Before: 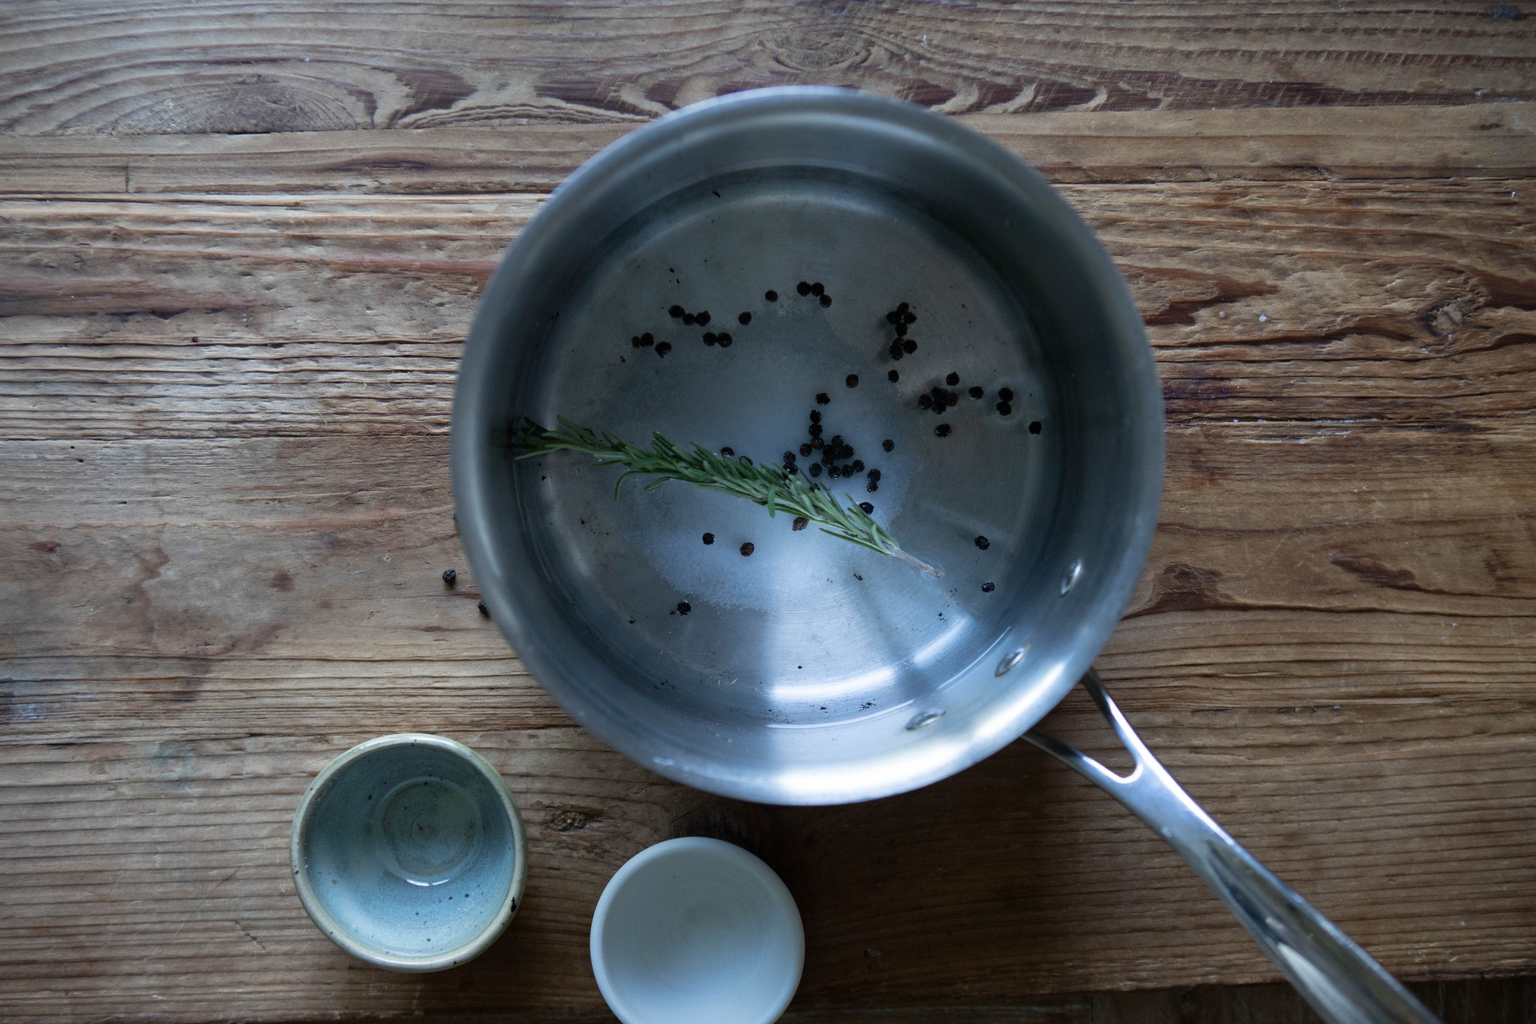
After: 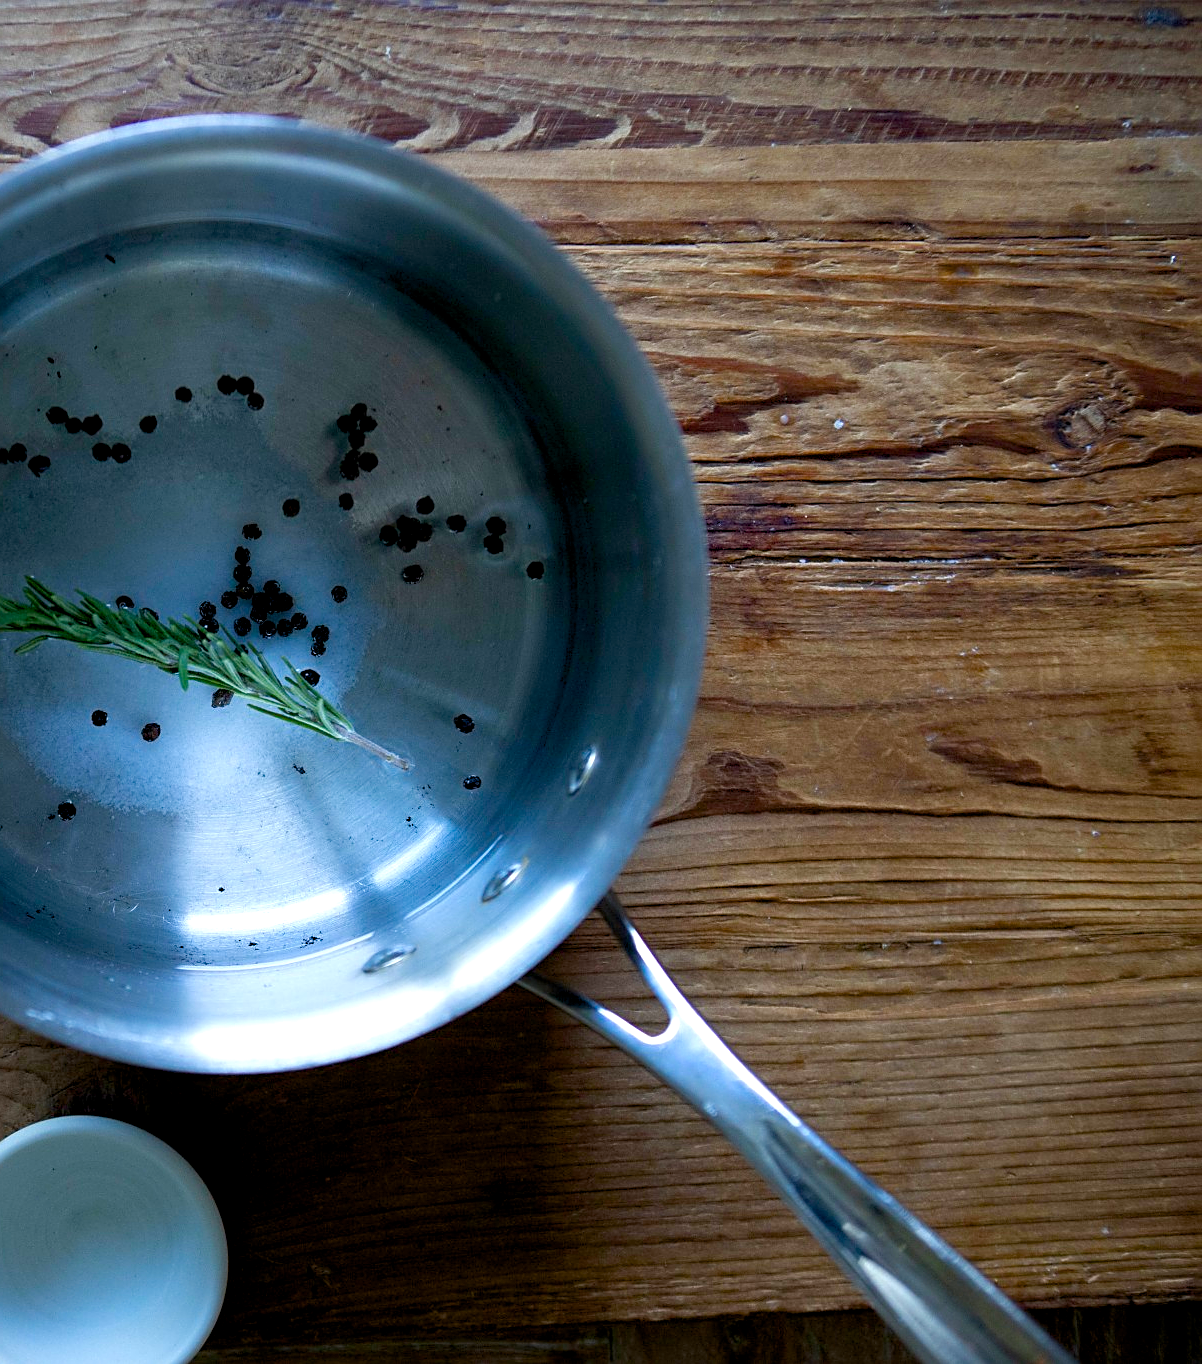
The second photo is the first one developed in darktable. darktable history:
color balance rgb: power › hue 330.27°, global offset › luminance -0.514%, linear chroma grading › global chroma 0.318%, perceptual saturation grading › global saturation 54.59%, perceptual saturation grading › highlights -50.352%, perceptual saturation grading › mid-tones 39.966%, perceptual saturation grading › shadows 30.166%, perceptual brilliance grading › global brilliance 12.394%
sharpen: on, module defaults
crop: left 41.288%
